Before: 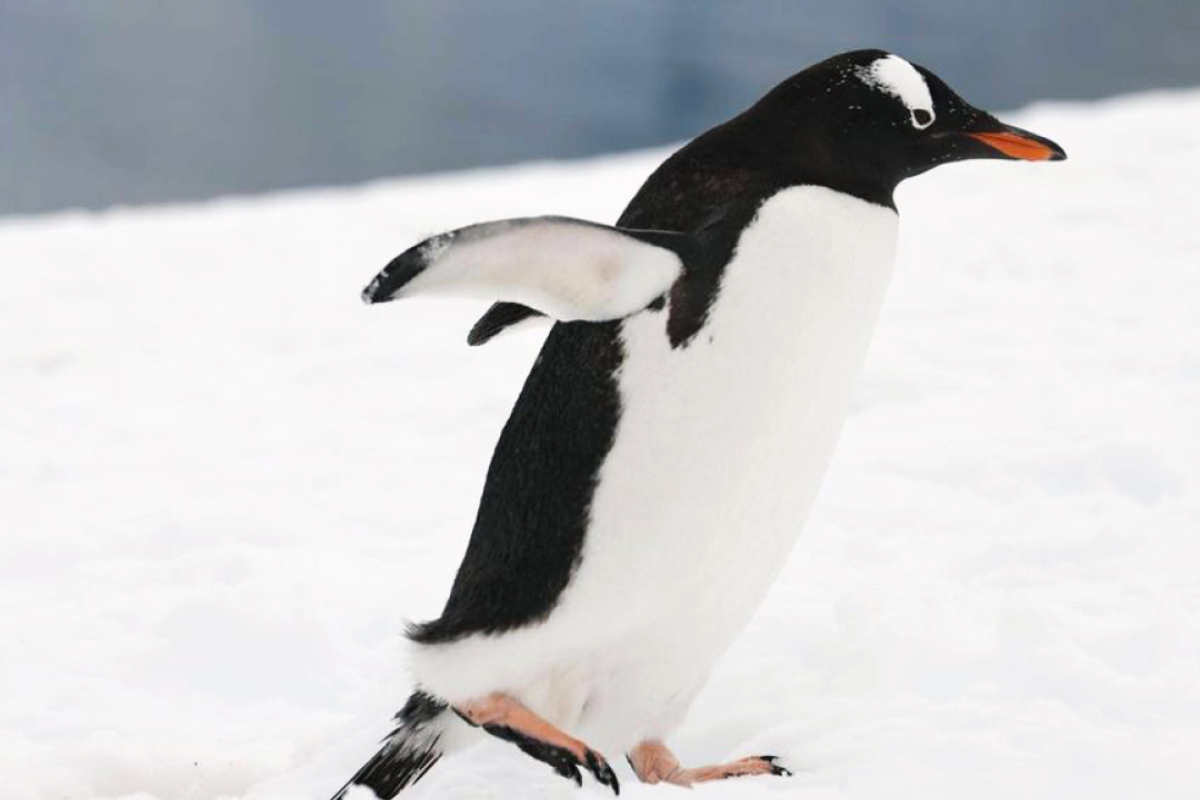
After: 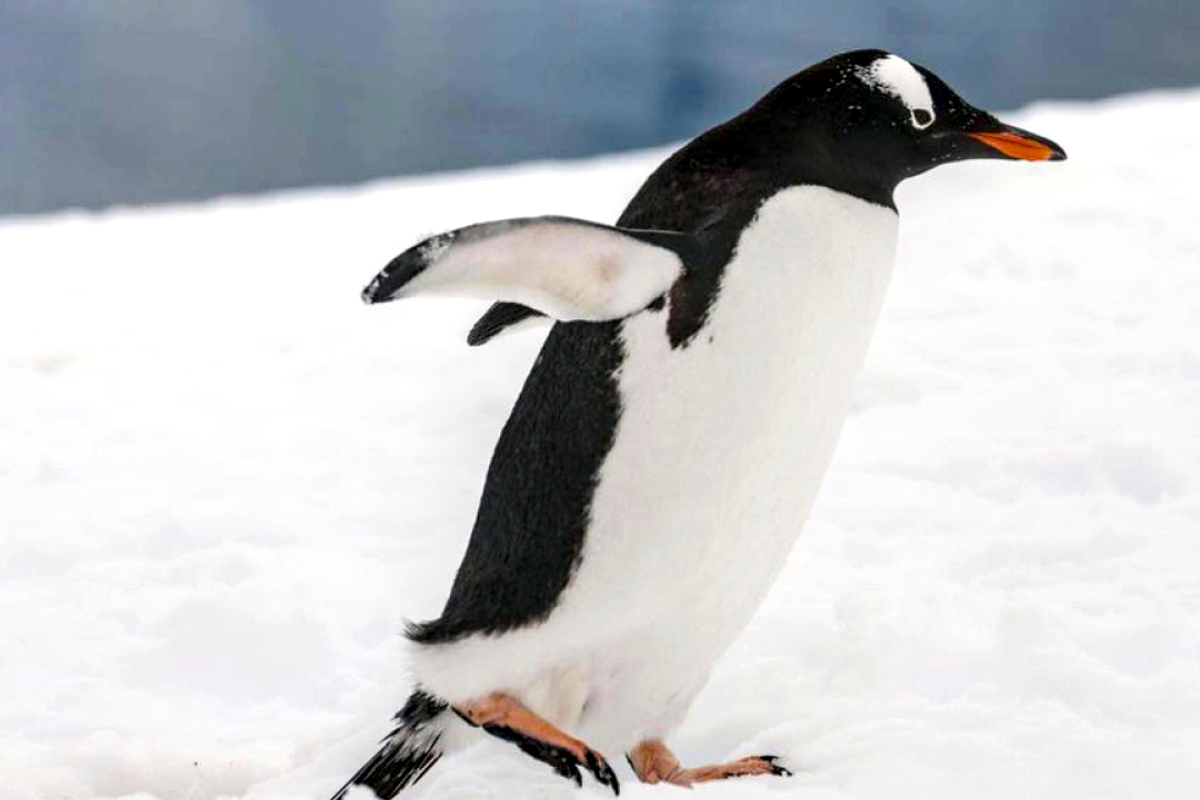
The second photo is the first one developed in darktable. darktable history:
local contrast: highlights 60%, shadows 60%, detail 160%
color balance rgb: perceptual saturation grading › global saturation 18.154%, global vibrance 30.472%
